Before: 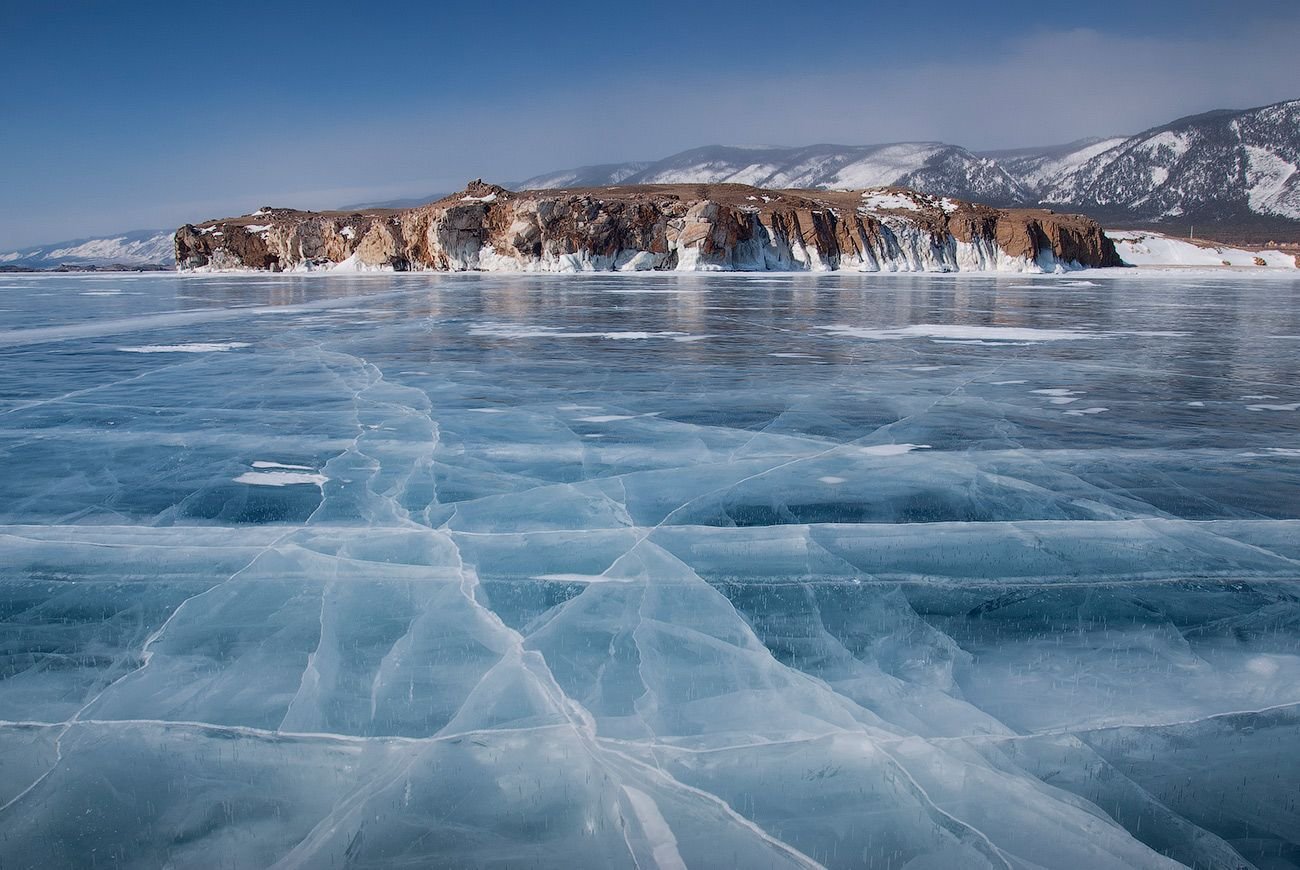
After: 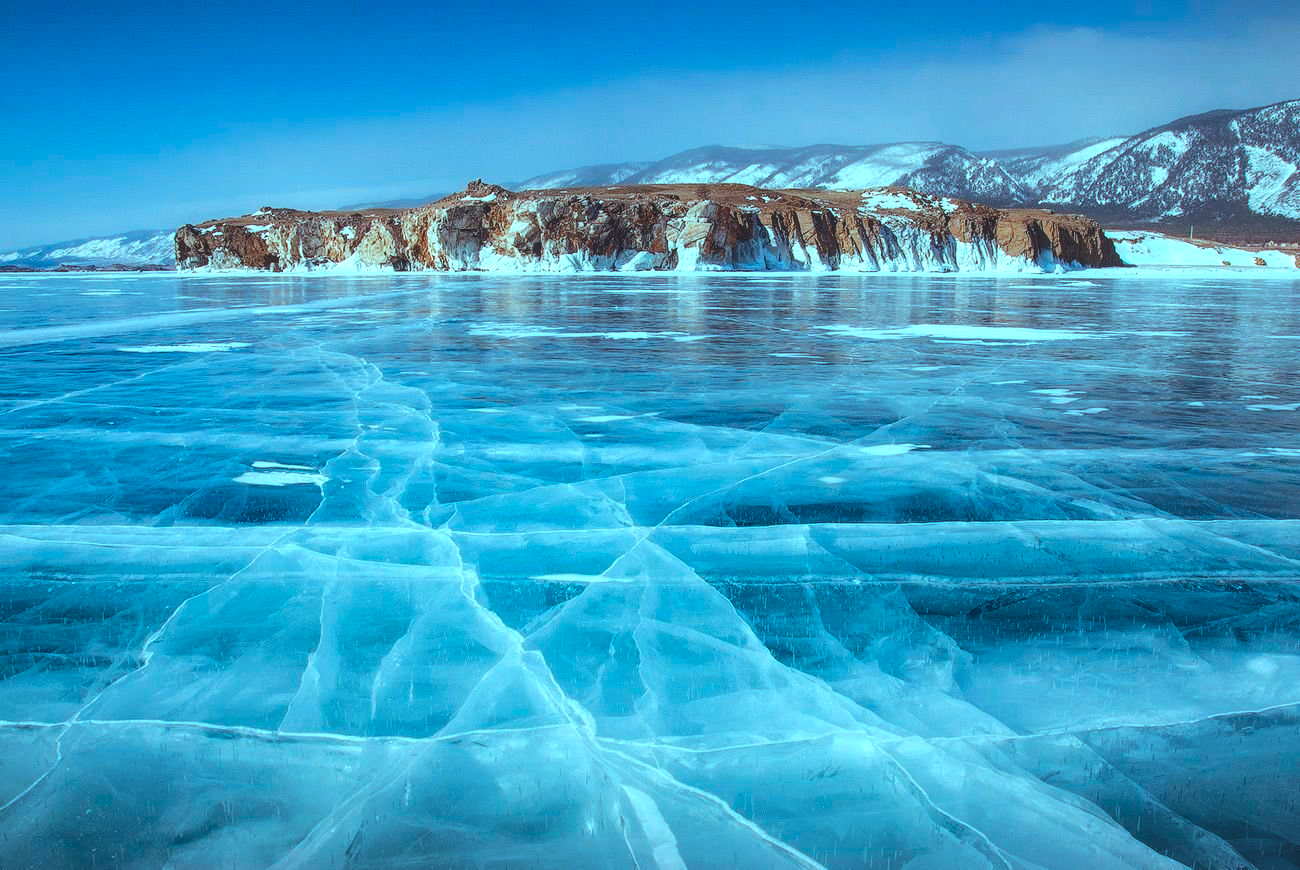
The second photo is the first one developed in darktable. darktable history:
local contrast: on, module defaults
color balance rgb: highlights gain › luminance -33.15%, highlights gain › chroma 5.738%, highlights gain › hue 215.46°, global offset › luminance 1.505%, perceptual saturation grading › global saturation 20%, perceptual saturation grading › highlights -24.799%, perceptual saturation grading › shadows 50.223%, perceptual brilliance grading › global brilliance 9.263%, perceptual brilliance grading › shadows 14.822%, global vibrance 14.882%
tone equalizer: -8 EV -0.719 EV, -7 EV -0.681 EV, -6 EV -0.62 EV, -5 EV -0.423 EV, -3 EV 0.372 EV, -2 EV 0.6 EV, -1 EV 0.699 EV, +0 EV 0.739 EV, edges refinement/feathering 500, mask exposure compensation -1.57 EV, preserve details no
